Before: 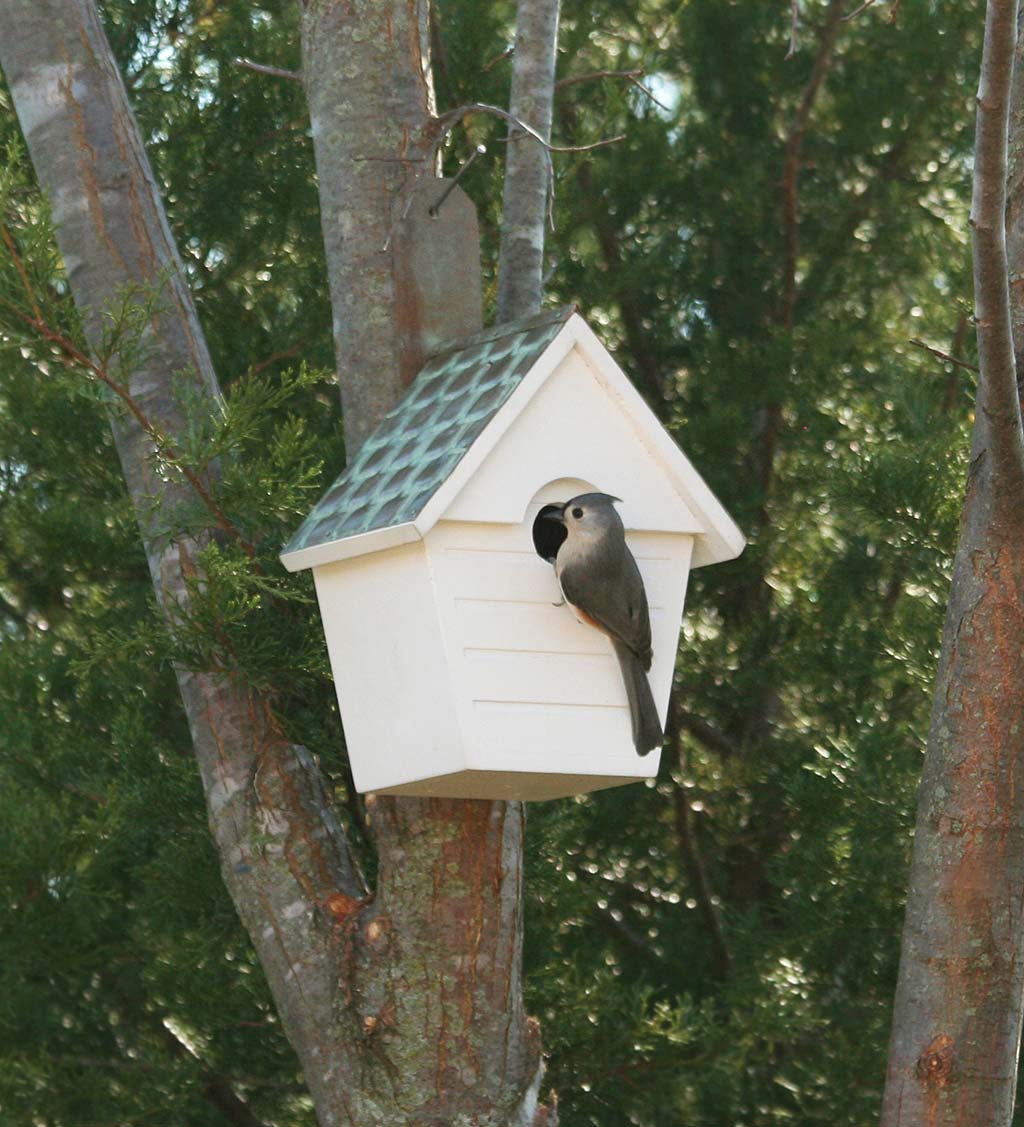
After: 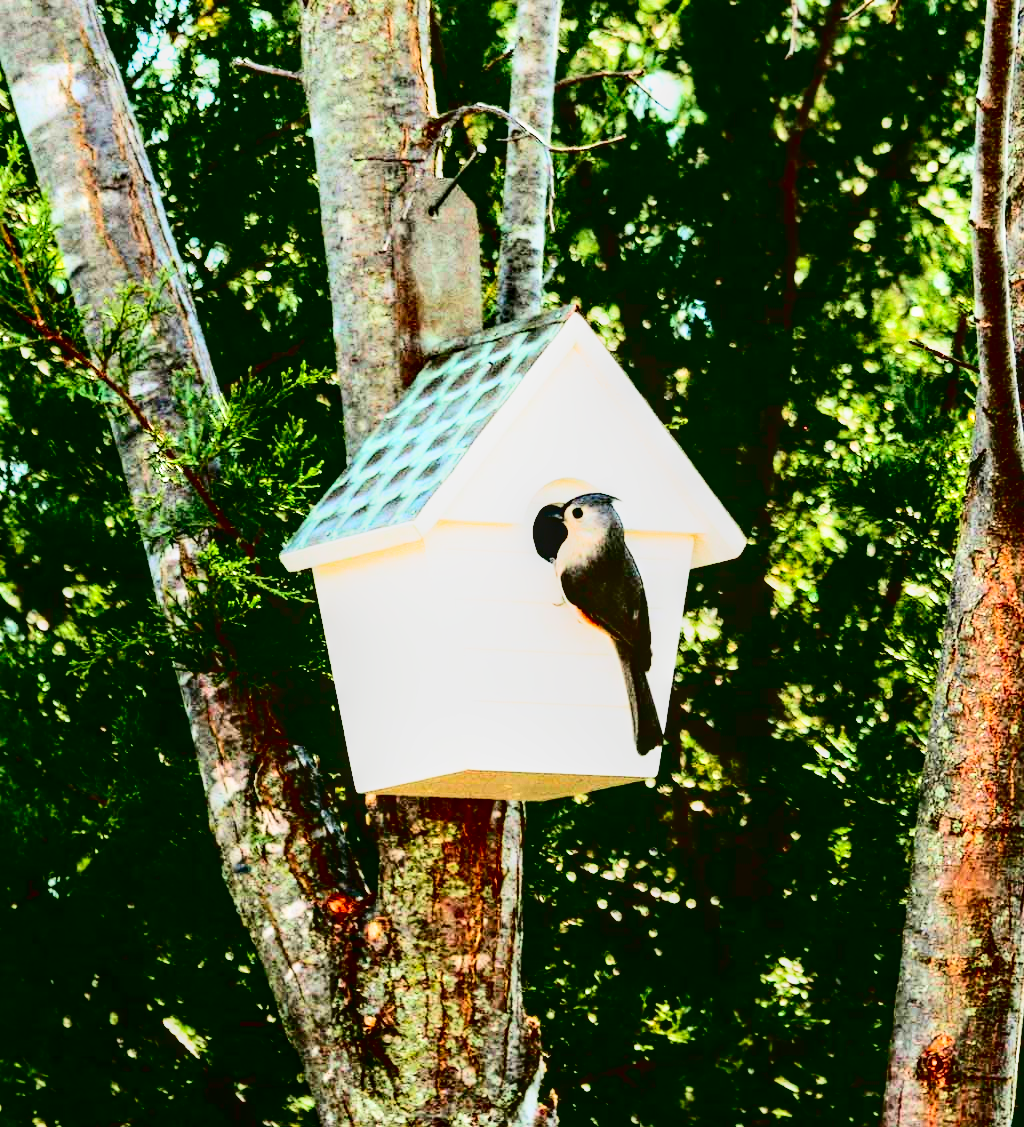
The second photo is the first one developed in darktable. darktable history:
filmic rgb: black relative exposure -5.04 EV, white relative exposure 3.5 EV, hardness 3.18, contrast 1.396, highlights saturation mix -49.77%
contrast brightness saturation: contrast 0.773, brightness -0.992, saturation 0.988
local contrast: on, module defaults
exposure: black level correction 0, exposure 1.33 EV, compensate exposure bias true, compensate highlight preservation false
